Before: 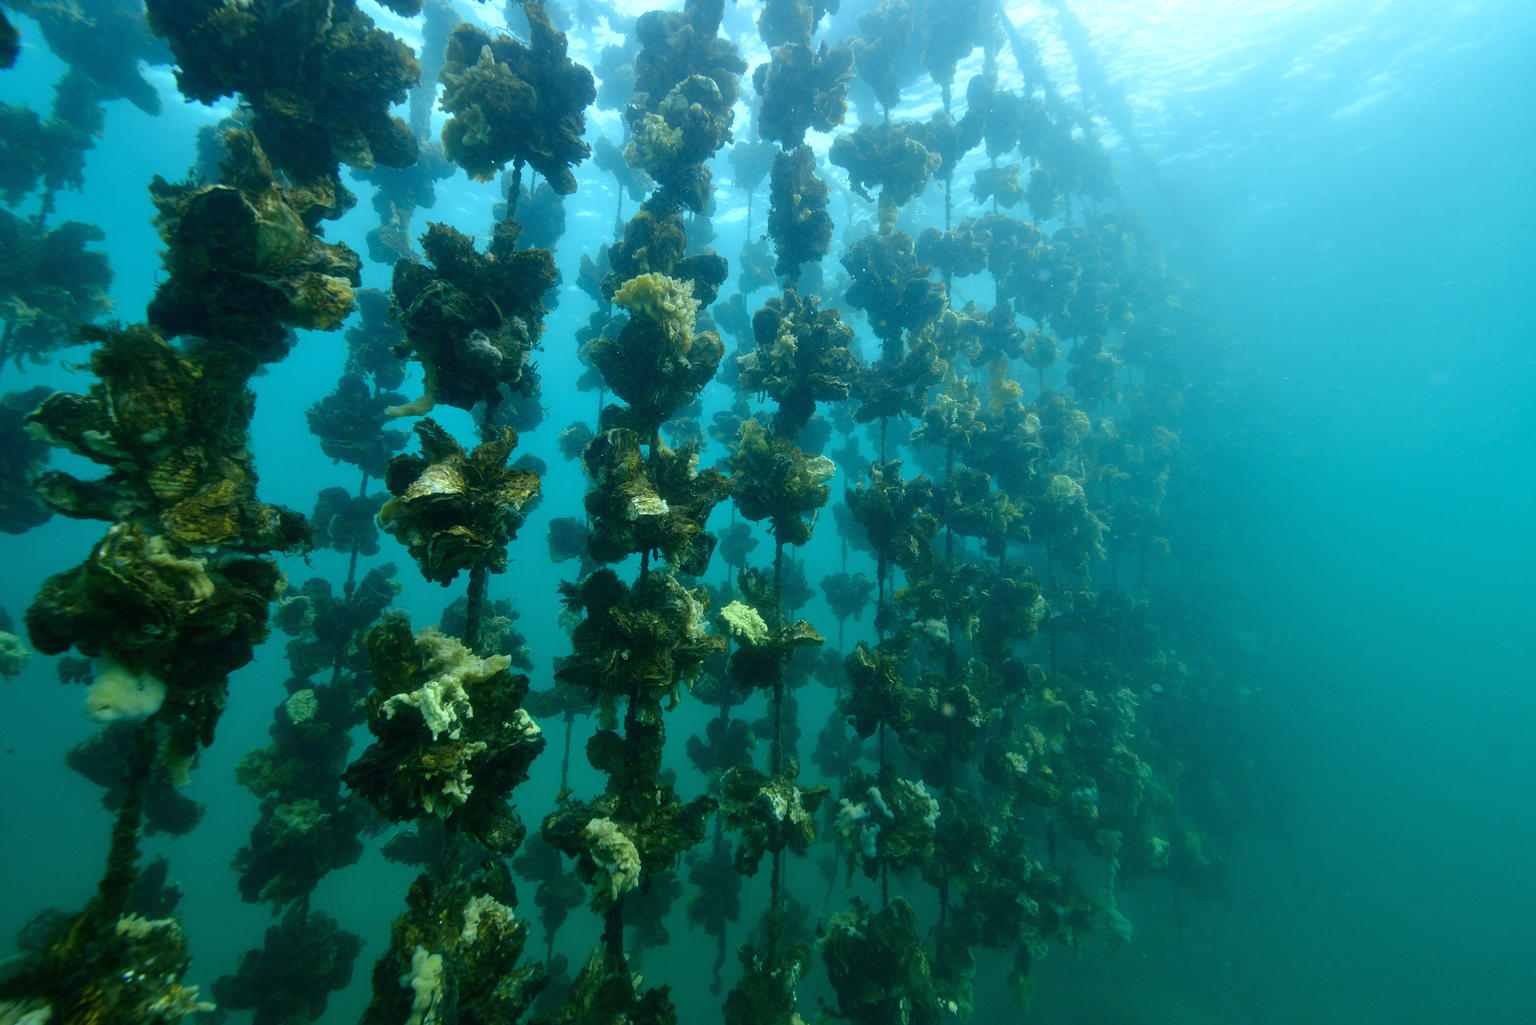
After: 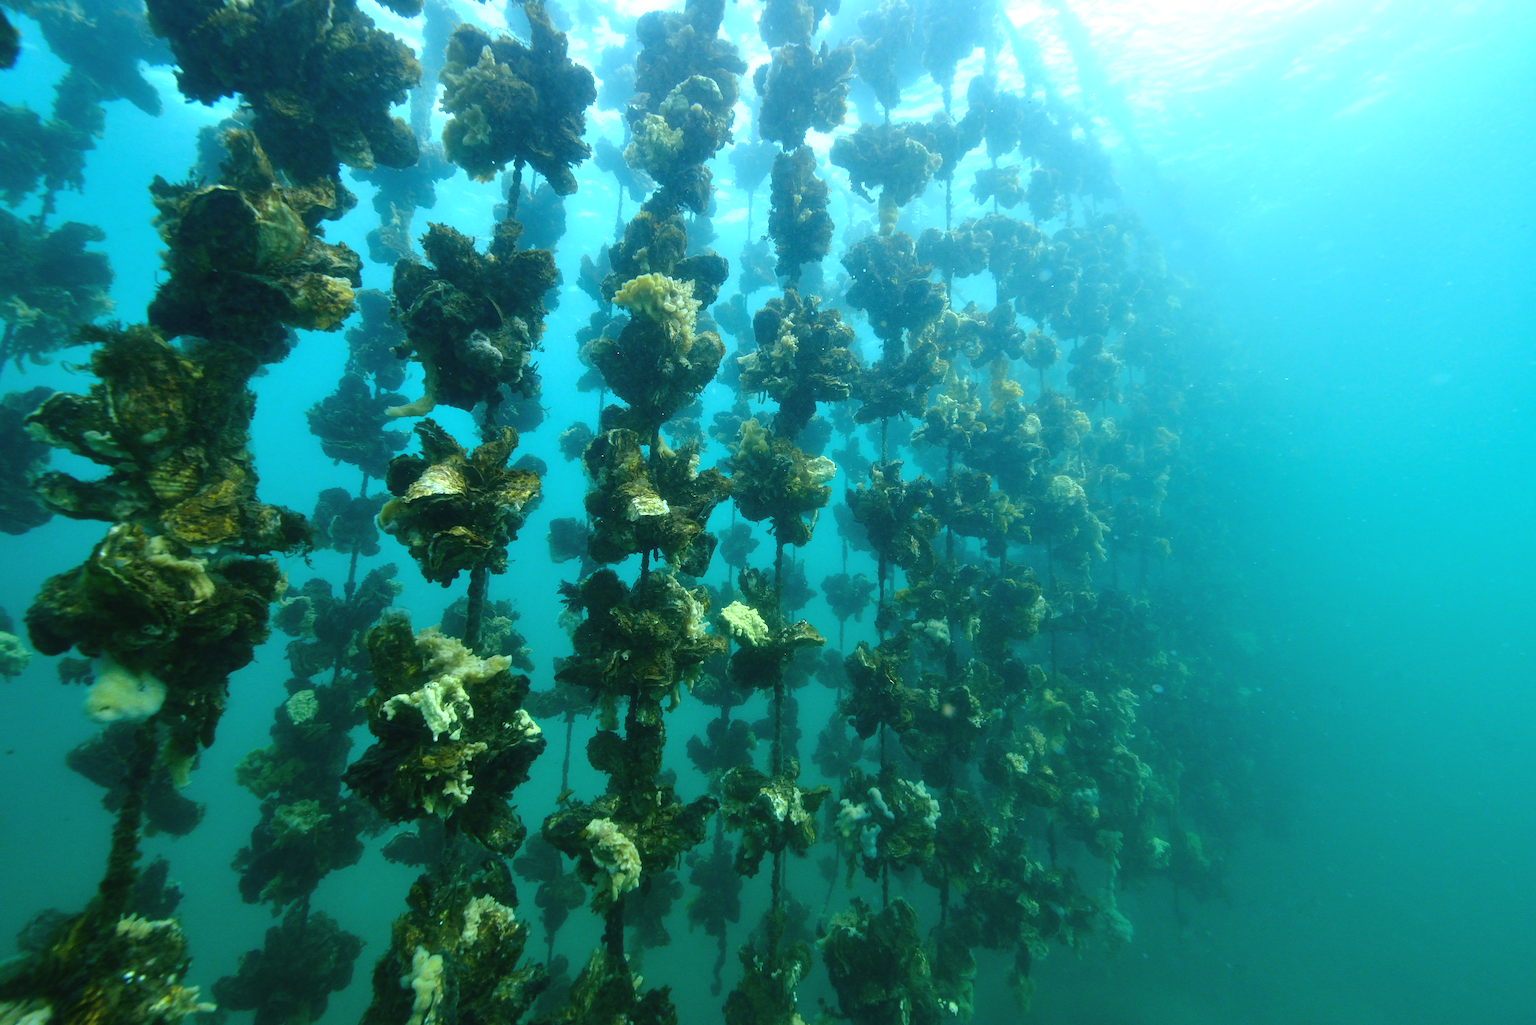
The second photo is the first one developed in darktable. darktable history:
exposure: black level correction -0.002, exposure 0.531 EV, compensate highlight preservation false
